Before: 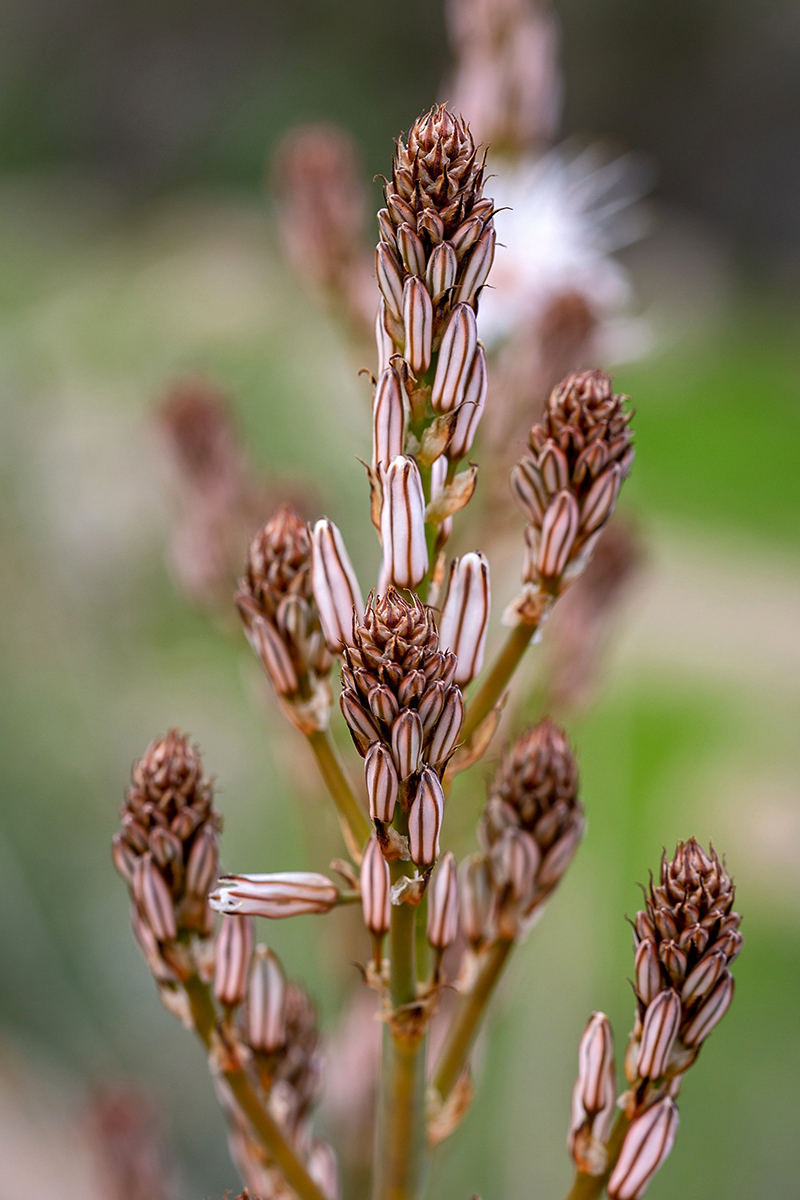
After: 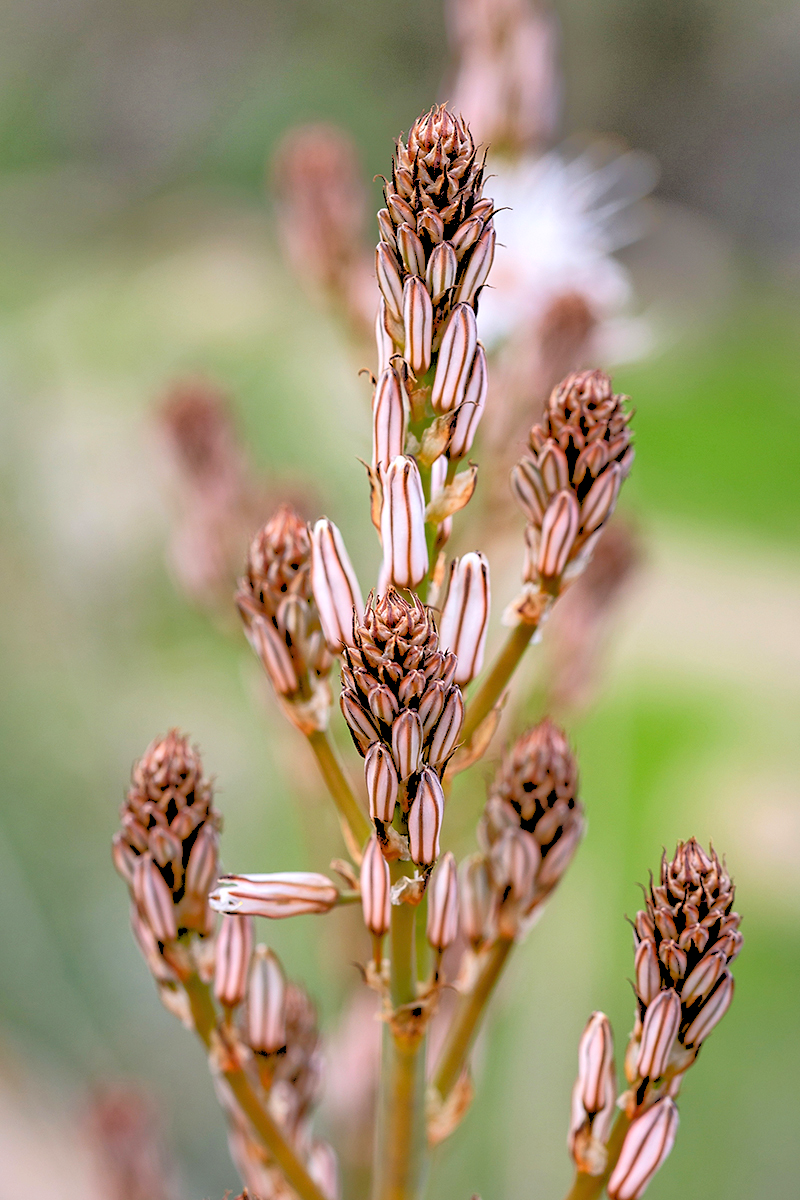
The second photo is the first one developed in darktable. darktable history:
tone equalizer: -8 EV -0.528 EV, -7 EV -0.319 EV, -6 EV -0.083 EV, -5 EV 0.413 EV, -4 EV 0.985 EV, -3 EV 0.791 EV, -2 EV -0.01 EV, -1 EV 0.14 EV, +0 EV -0.012 EV, smoothing 1
rgb levels: levels [[0.027, 0.429, 0.996], [0, 0.5, 1], [0, 0.5, 1]]
